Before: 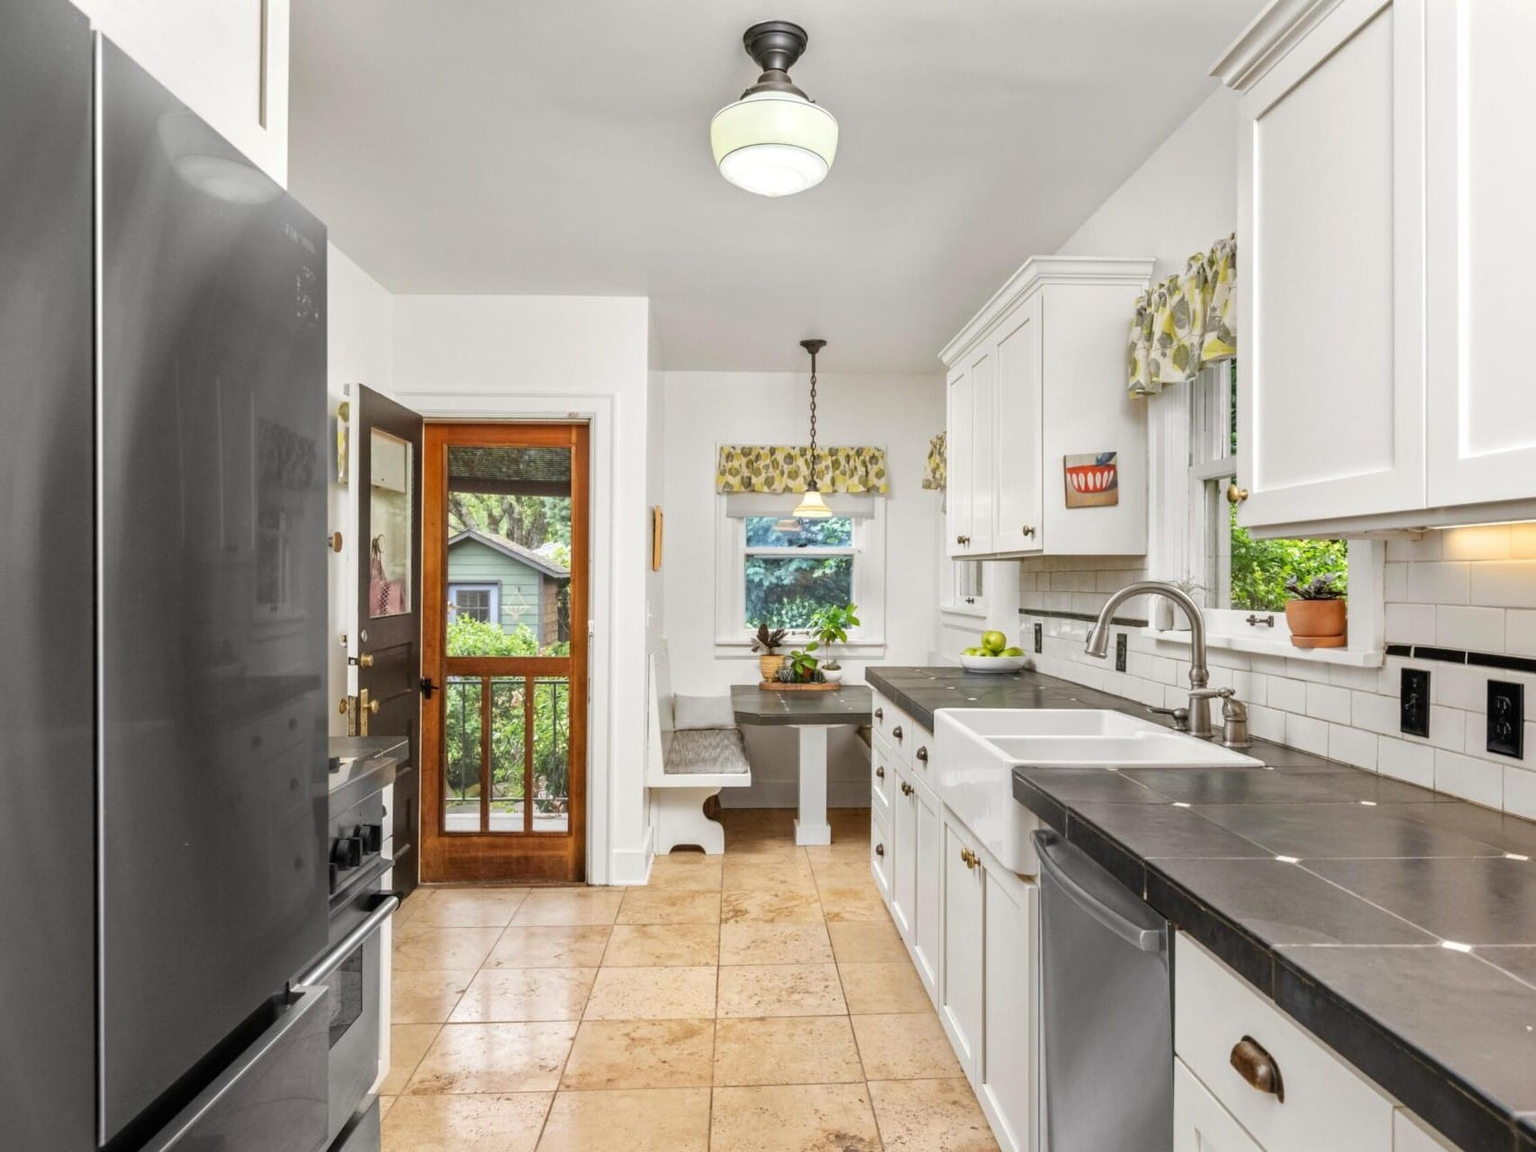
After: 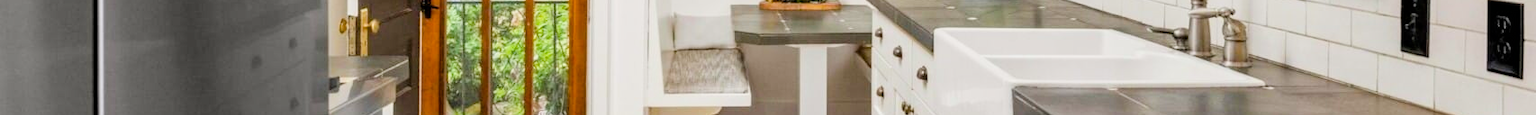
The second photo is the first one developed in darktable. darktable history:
color balance rgb: perceptual saturation grading › global saturation 30%, global vibrance 10%
filmic rgb: hardness 4.17
crop and rotate: top 59.084%, bottom 30.916%
exposure: black level correction 0.001, exposure 0.675 EV, compensate highlight preservation false
